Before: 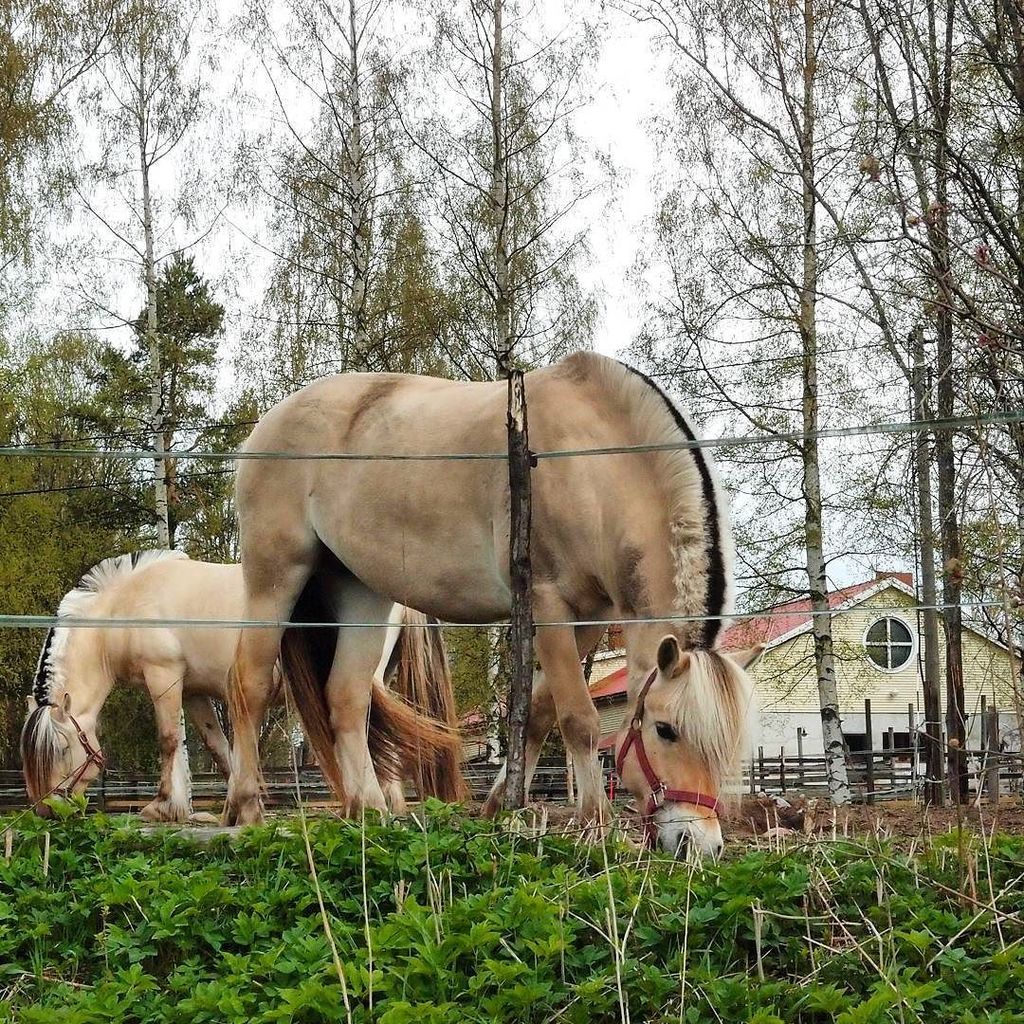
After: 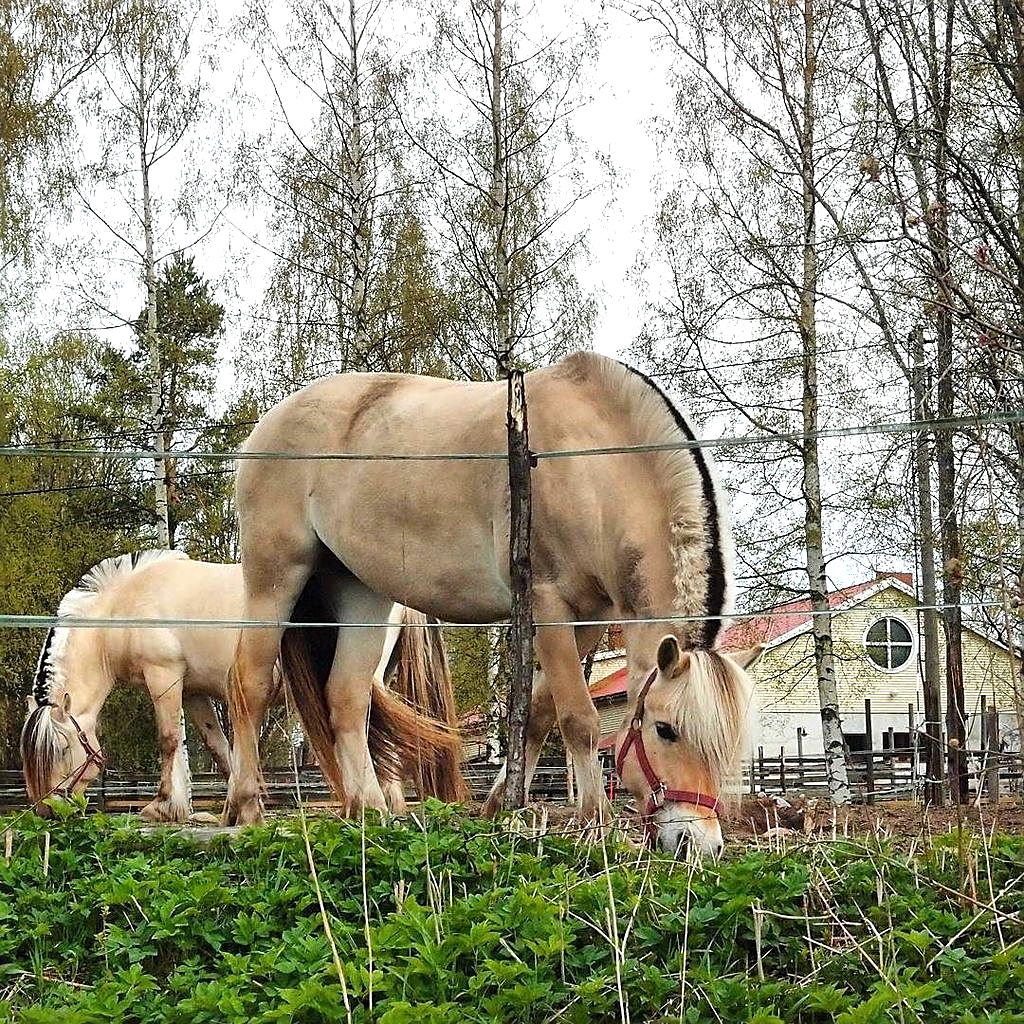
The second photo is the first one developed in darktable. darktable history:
sharpen: on, module defaults
exposure: black level correction 0, exposure 0.301 EV, compensate highlight preservation false
